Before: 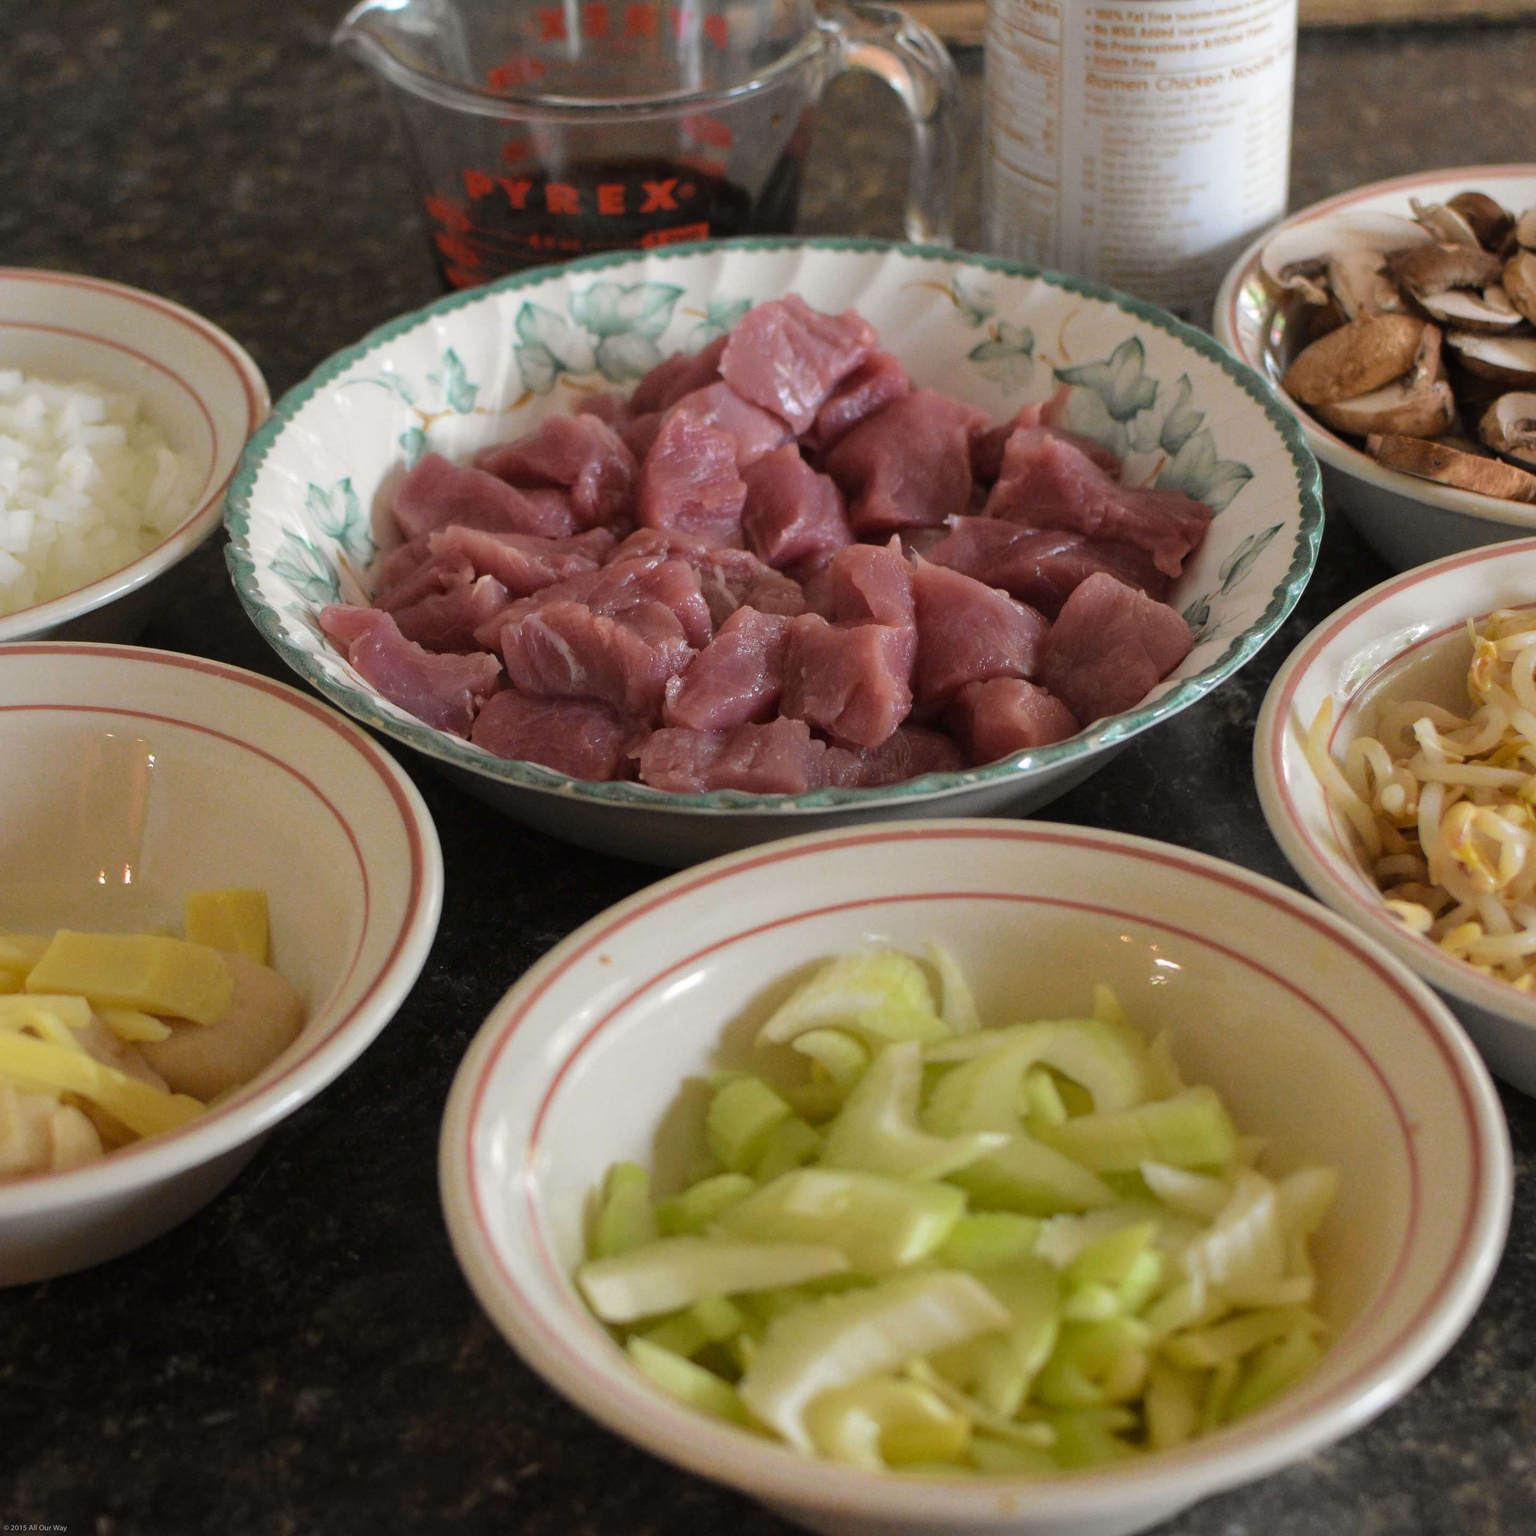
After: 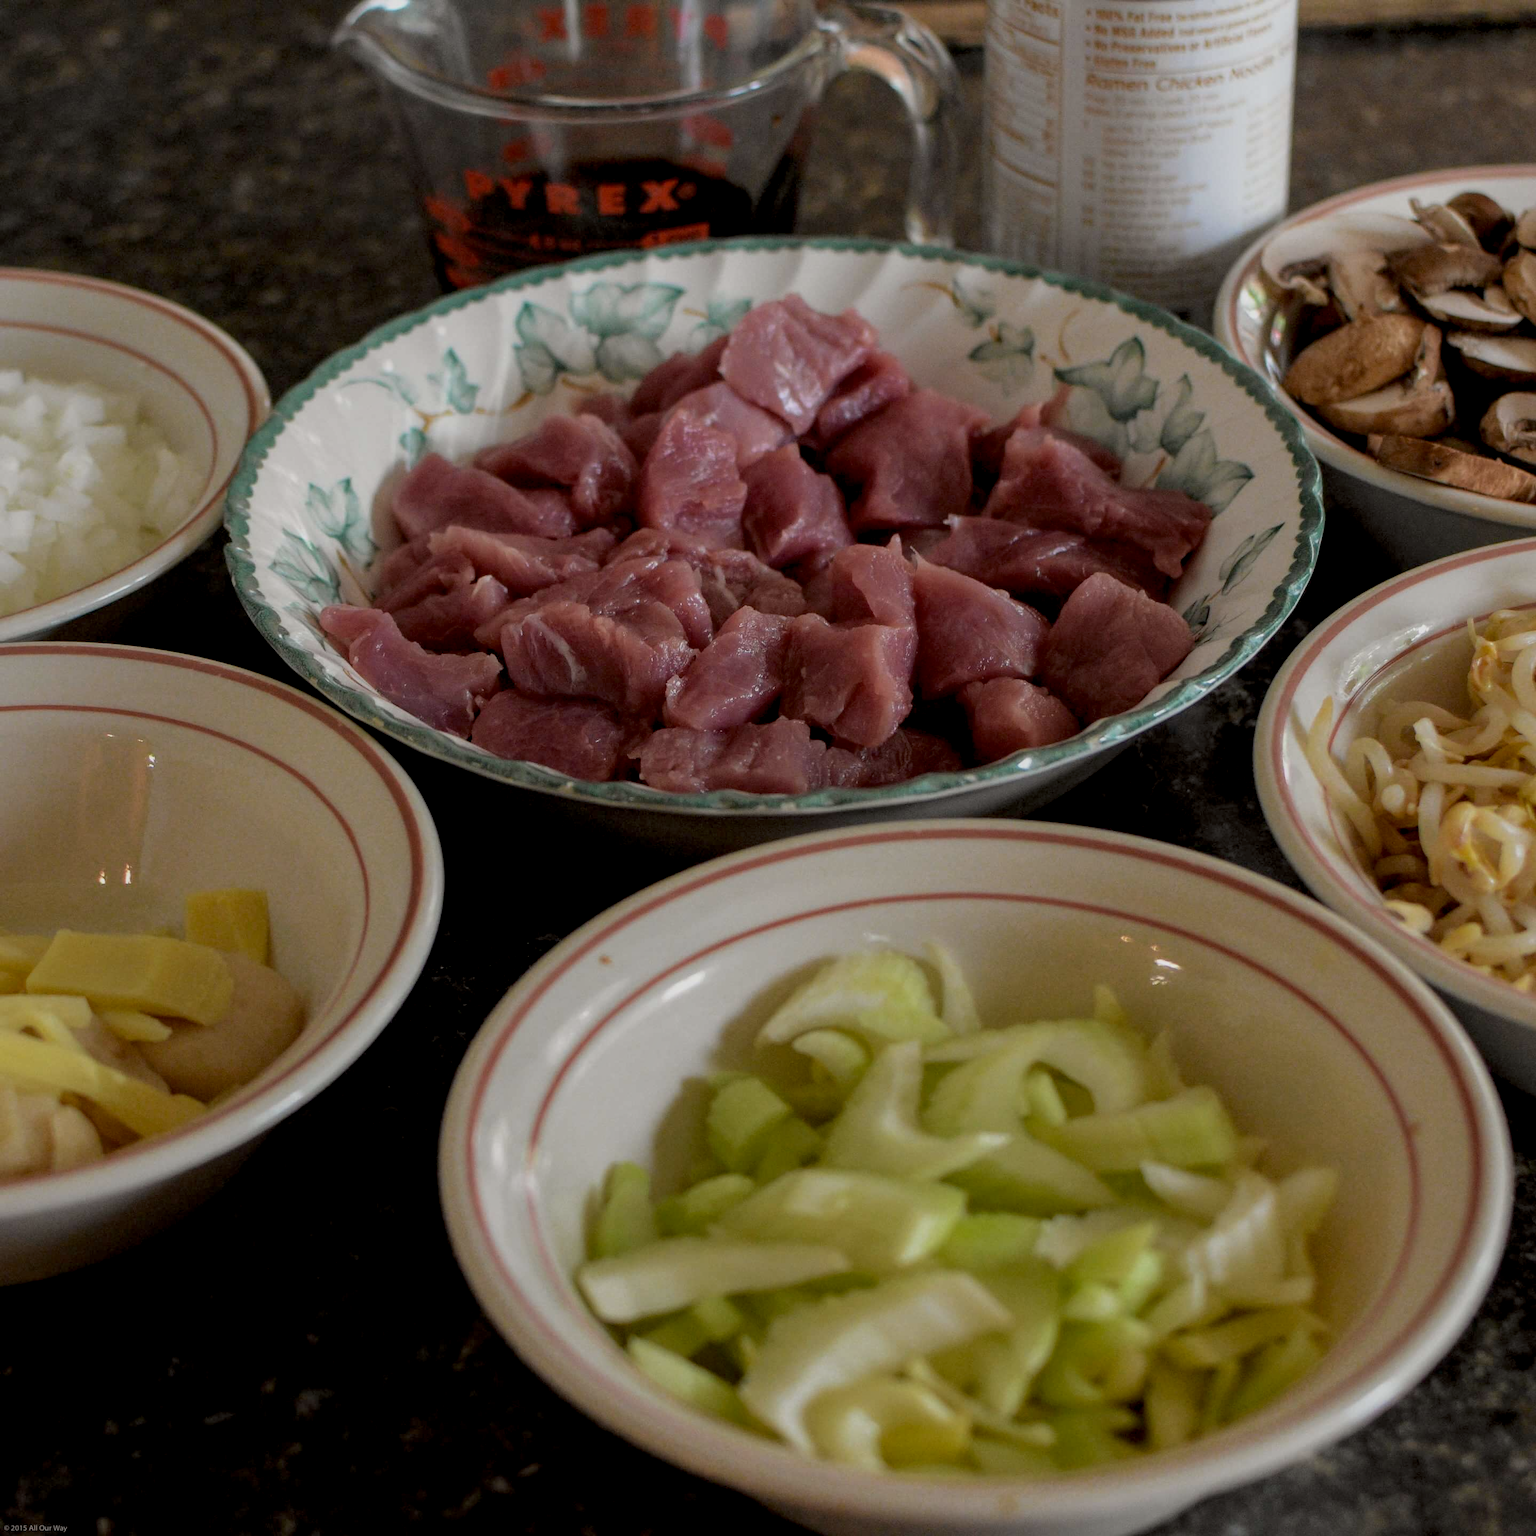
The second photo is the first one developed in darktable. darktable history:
local contrast: detail 130%
exposure: black level correction 0.009, exposure -0.652 EV, compensate highlight preservation false
